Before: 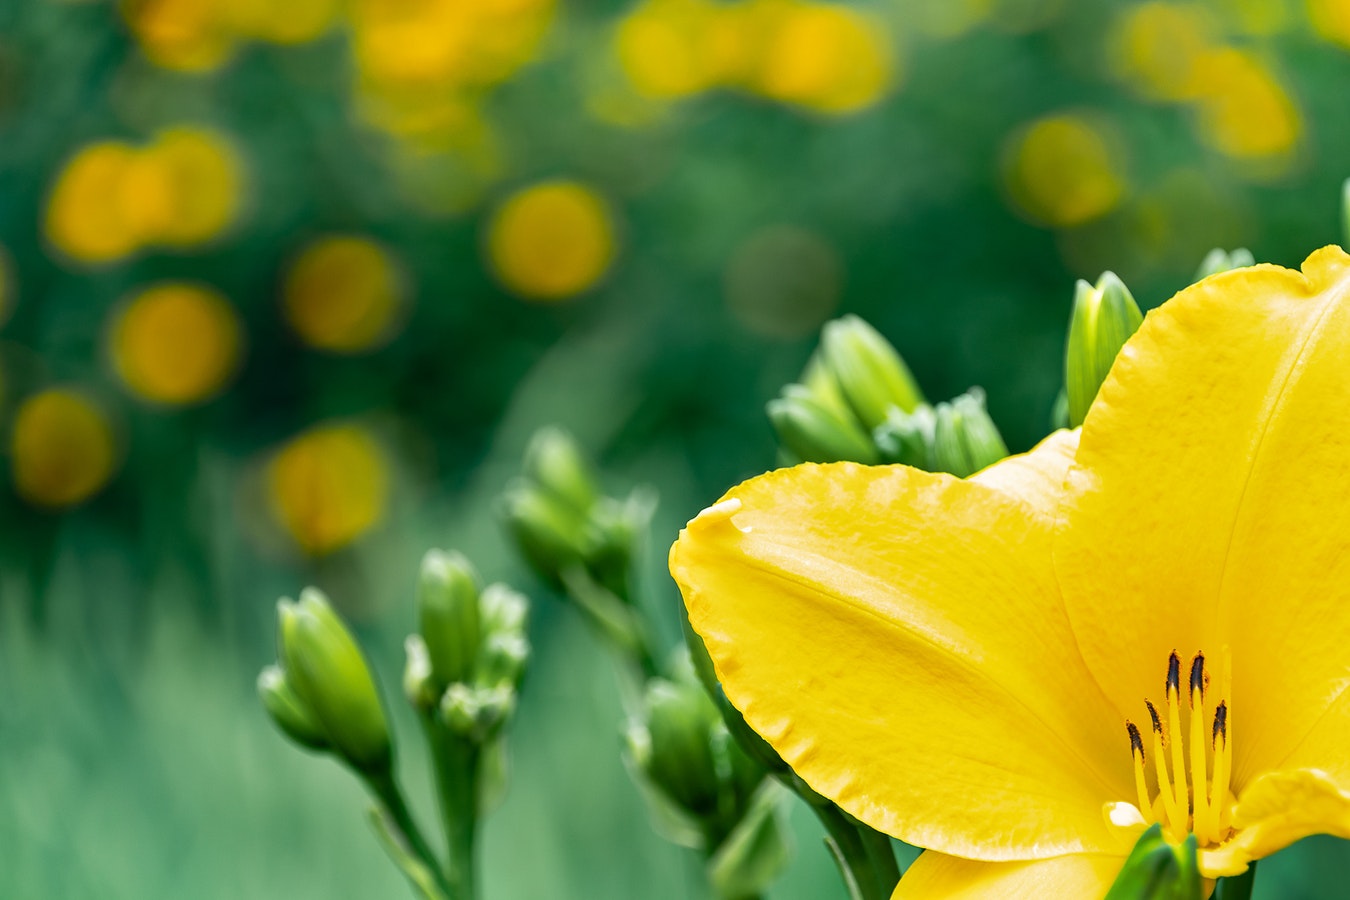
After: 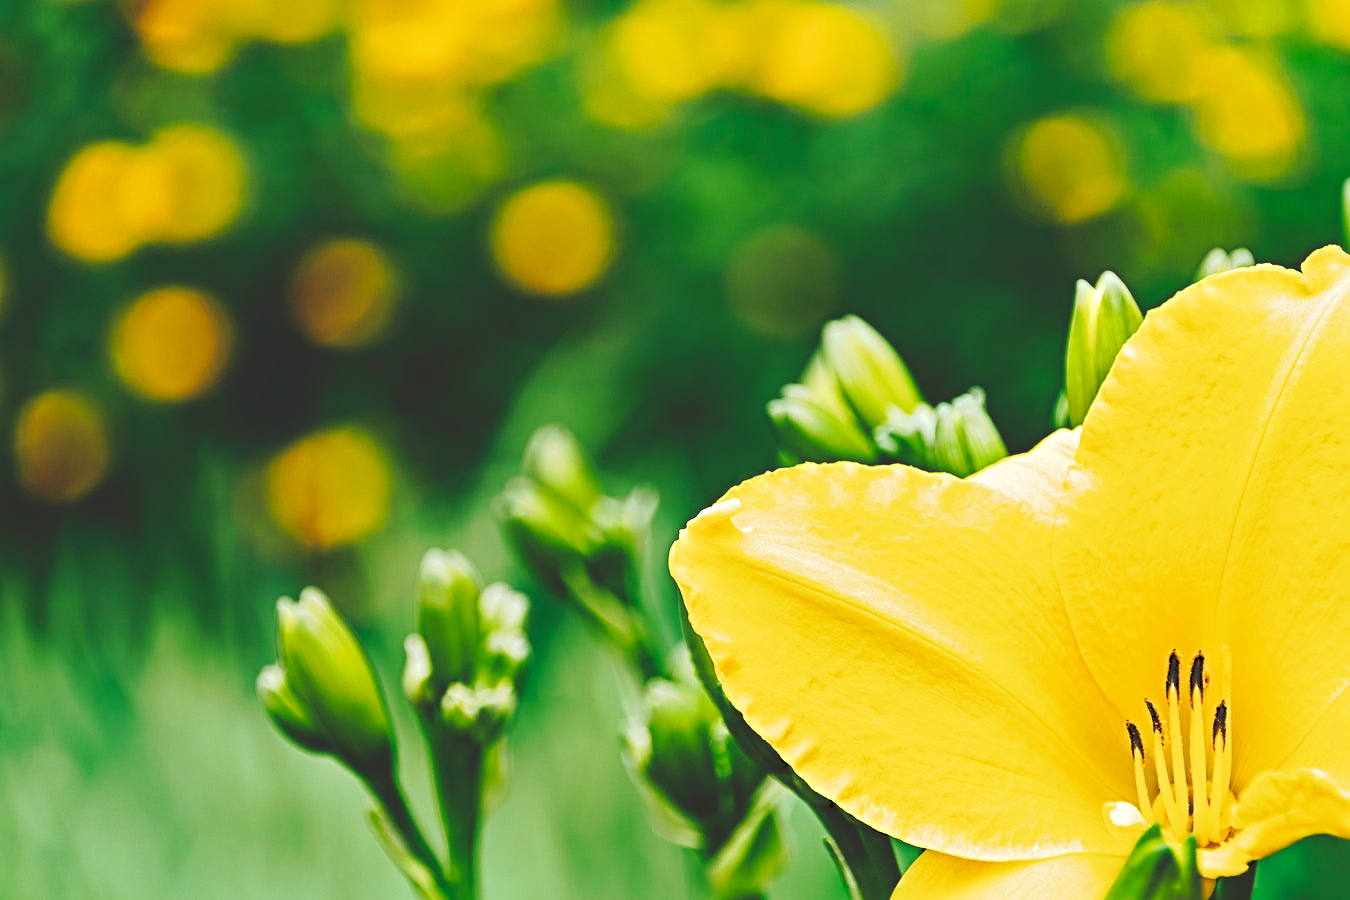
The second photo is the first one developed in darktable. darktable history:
tone curve: curves: ch0 [(0, 0) (0.003, 0.174) (0.011, 0.178) (0.025, 0.182) (0.044, 0.185) (0.069, 0.191) (0.1, 0.194) (0.136, 0.199) (0.177, 0.219) (0.224, 0.246) (0.277, 0.284) (0.335, 0.35) (0.399, 0.43) (0.468, 0.539) (0.543, 0.637) (0.623, 0.711) (0.709, 0.799) (0.801, 0.865) (0.898, 0.914) (1, 1)], preserve colors none
color balance rgb: shadows lift › chroma 2.013%, shadows lift › hue 219.8°, power › chroma 2.513%, power › hue 69.91°, perceptual saturation grading › global saturation 0.75%, perceptual saturation grading › highlights -15.344%, perceptual saturation grading › shadows 24.989%, global vibrance 20%
sharpen: radius 4.9
